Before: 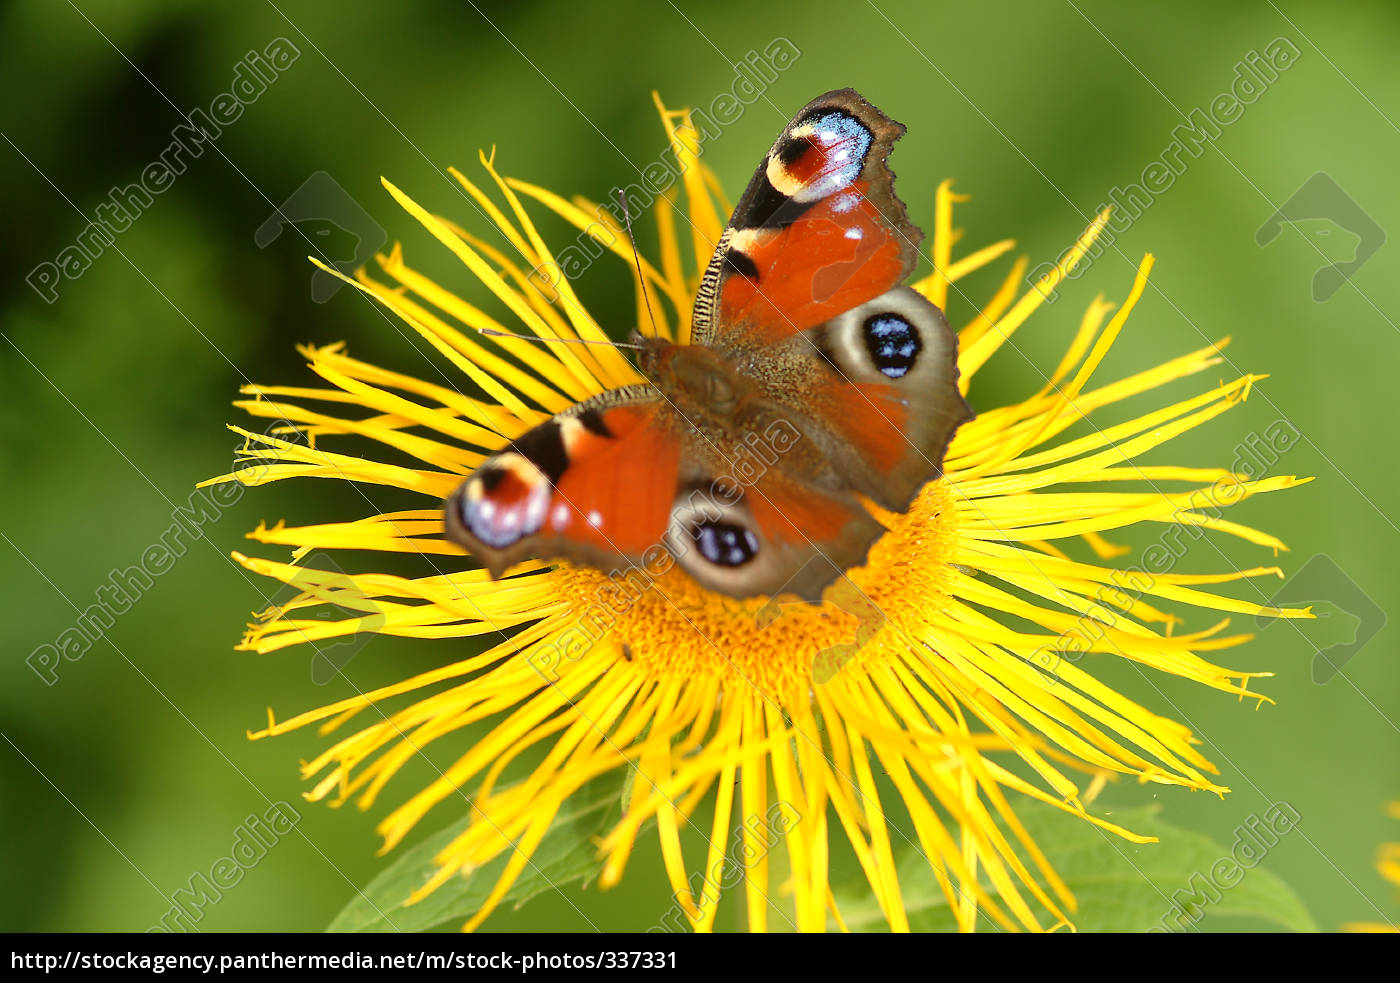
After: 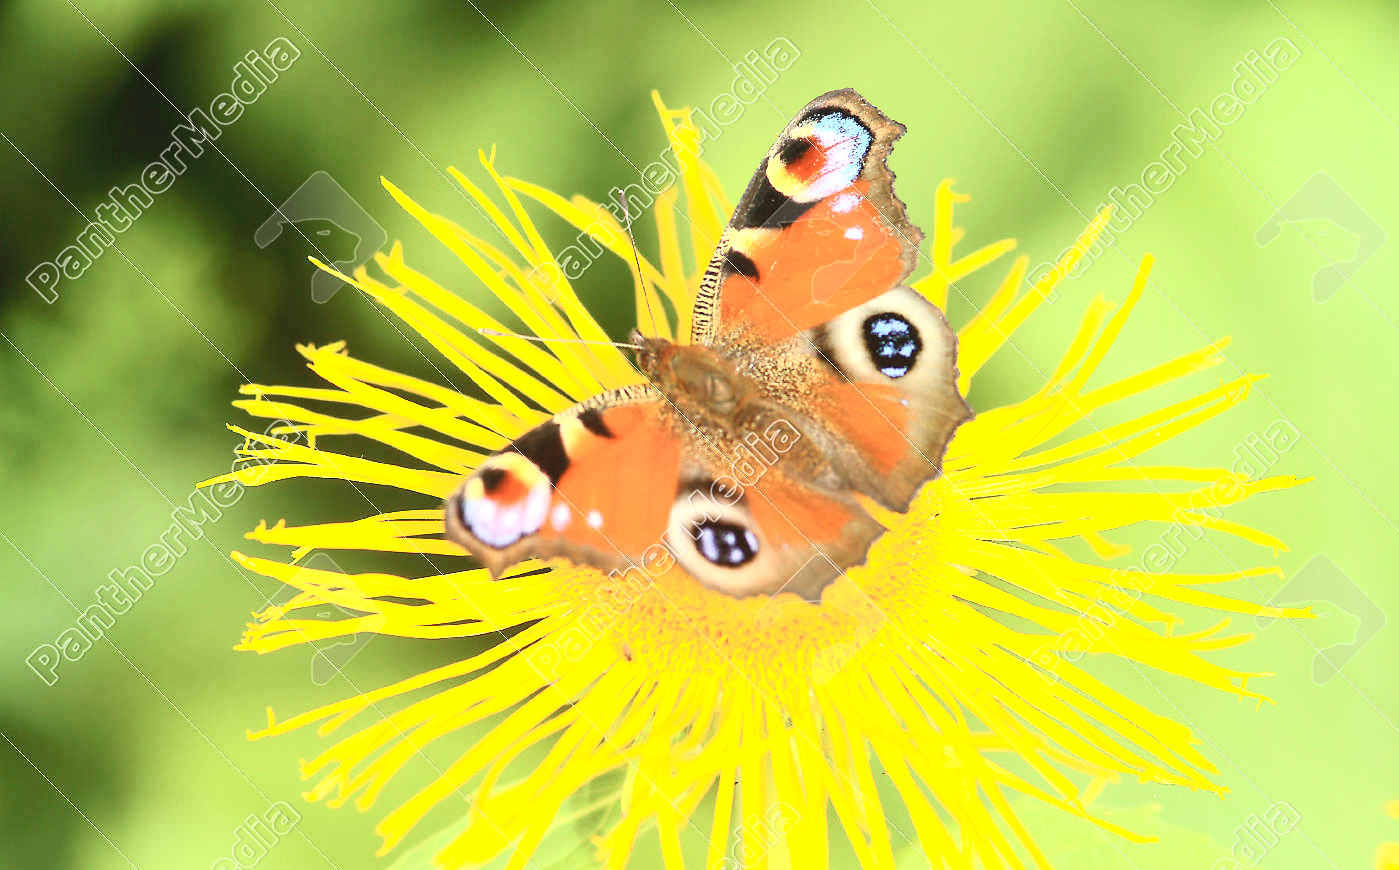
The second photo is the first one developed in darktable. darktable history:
exposure: black level correction 0.001, exposure 0.675 EV, compensate highlight preservation false
crop and rotate: top 0%, bottom 11.49%
contrast brightness saturation: contrast 0.39, brightness 0.53
